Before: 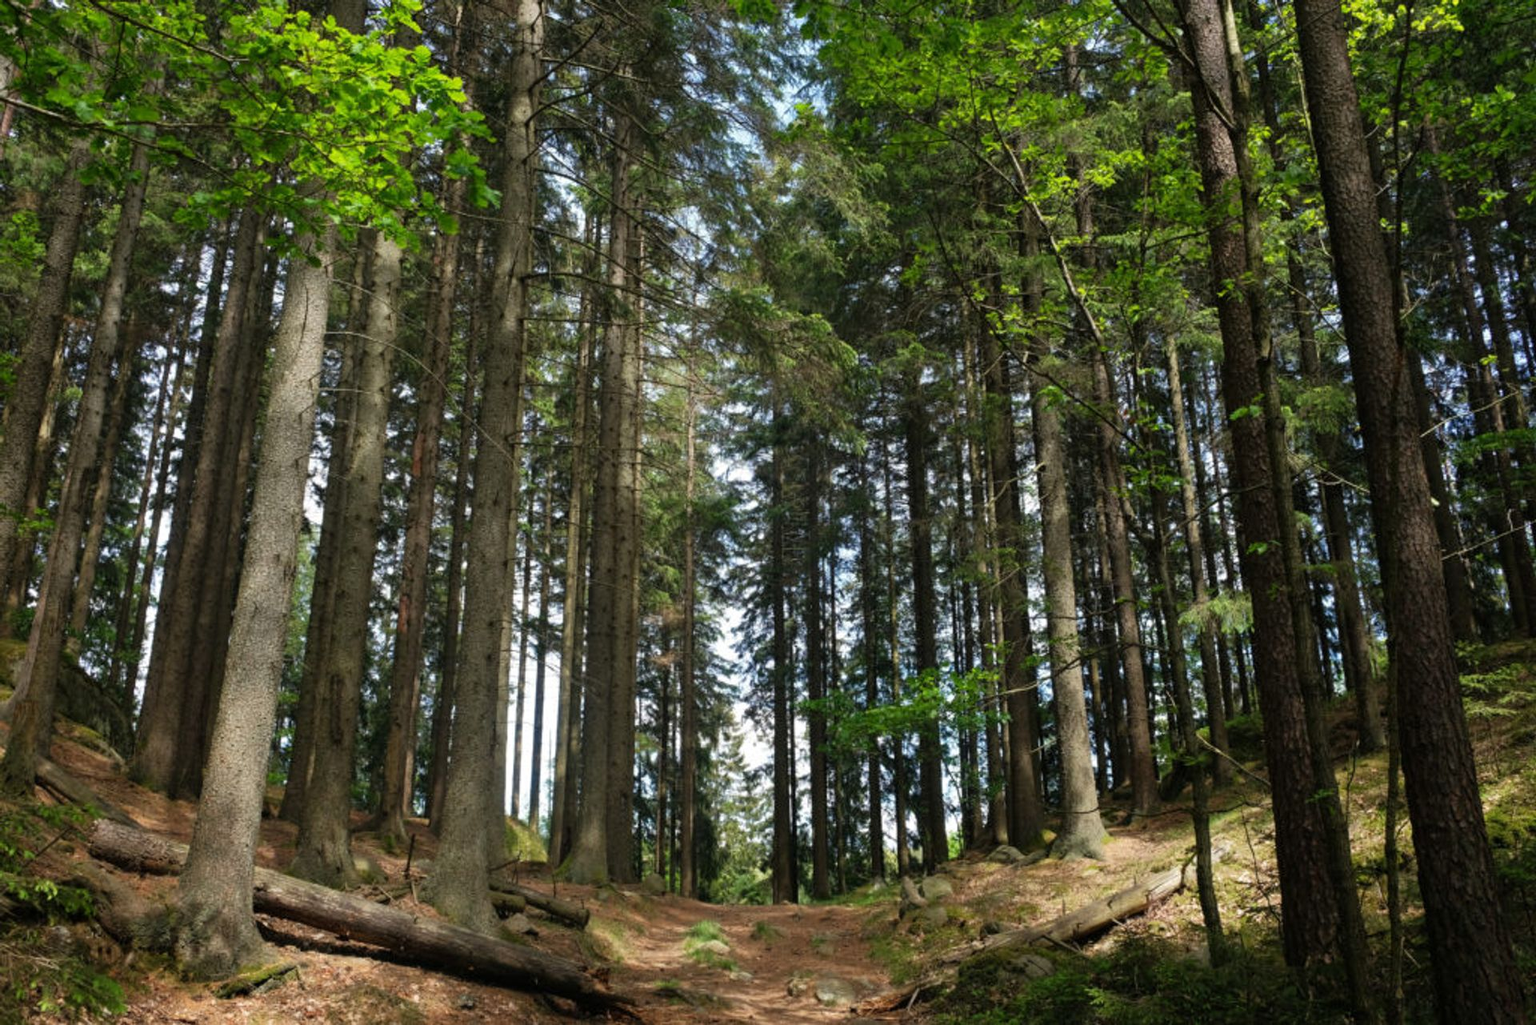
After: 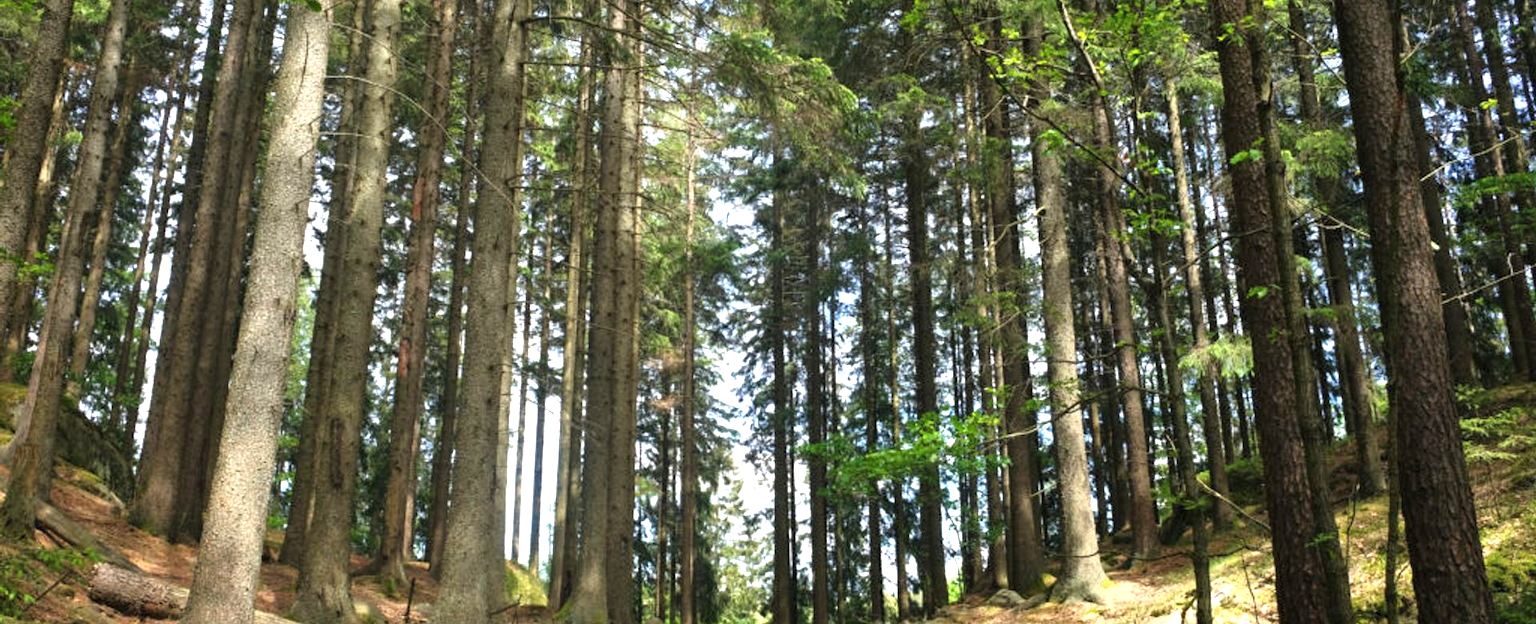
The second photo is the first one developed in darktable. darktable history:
exposure: black level correction 0, exposure 1.096 EV, compensate exposure bias true, compensate highlight preservation false
shadows and highlights: shadows 24.46, highlights -79.87, soften with gaussian
crop and rotate: top 25.123%, bottom 13.946%
